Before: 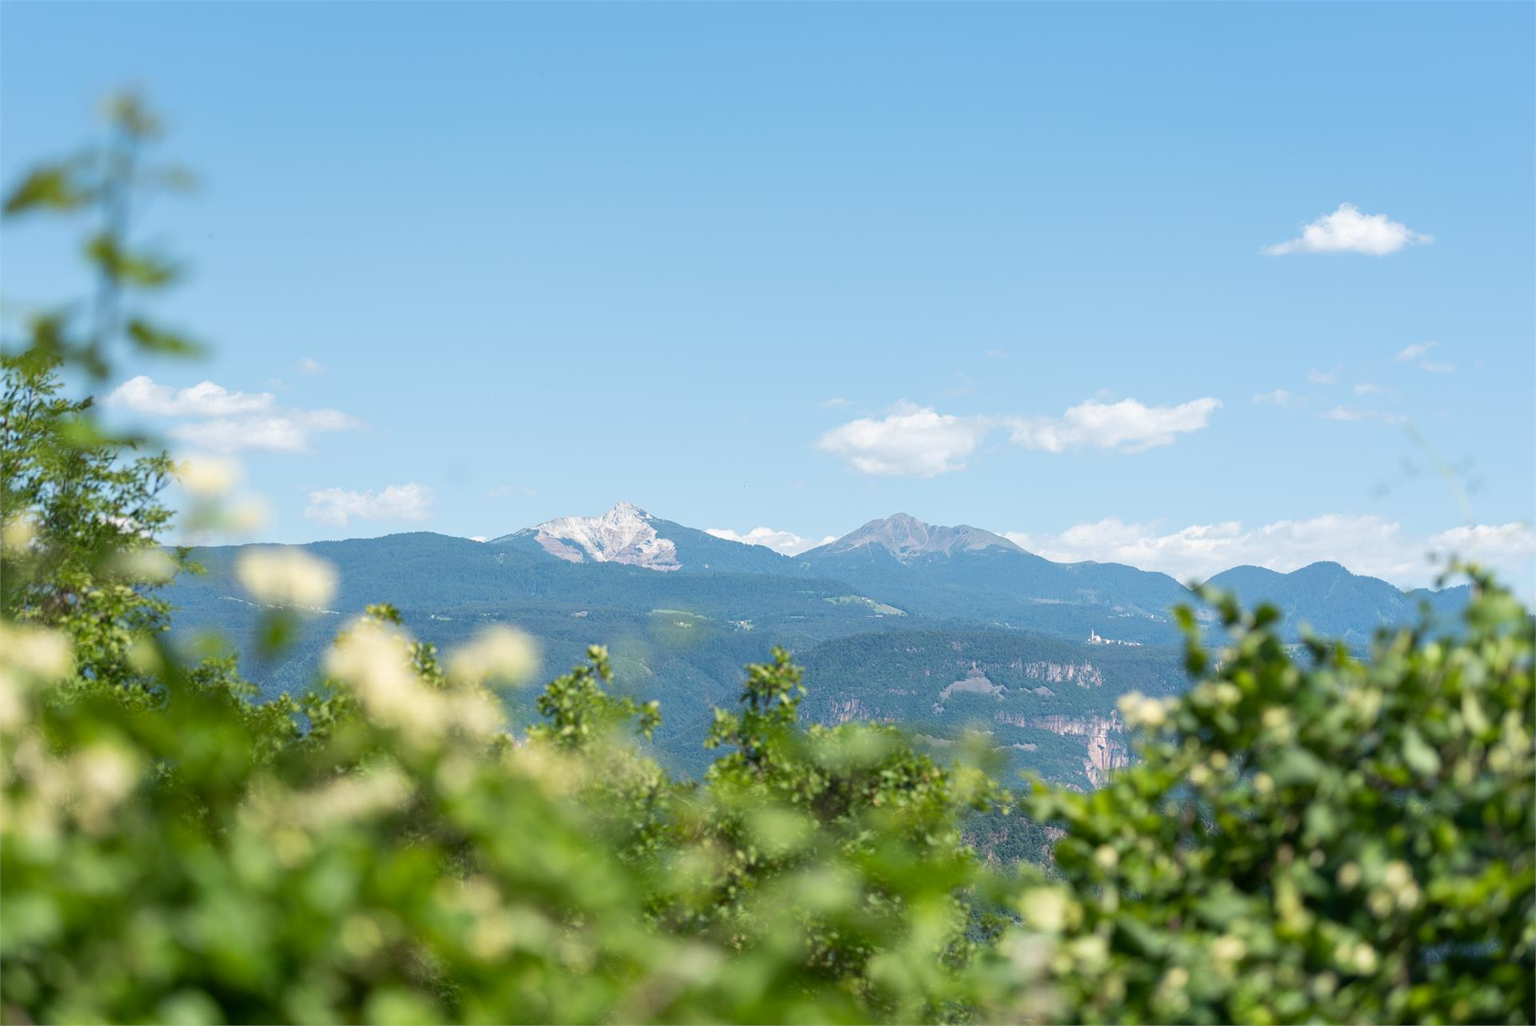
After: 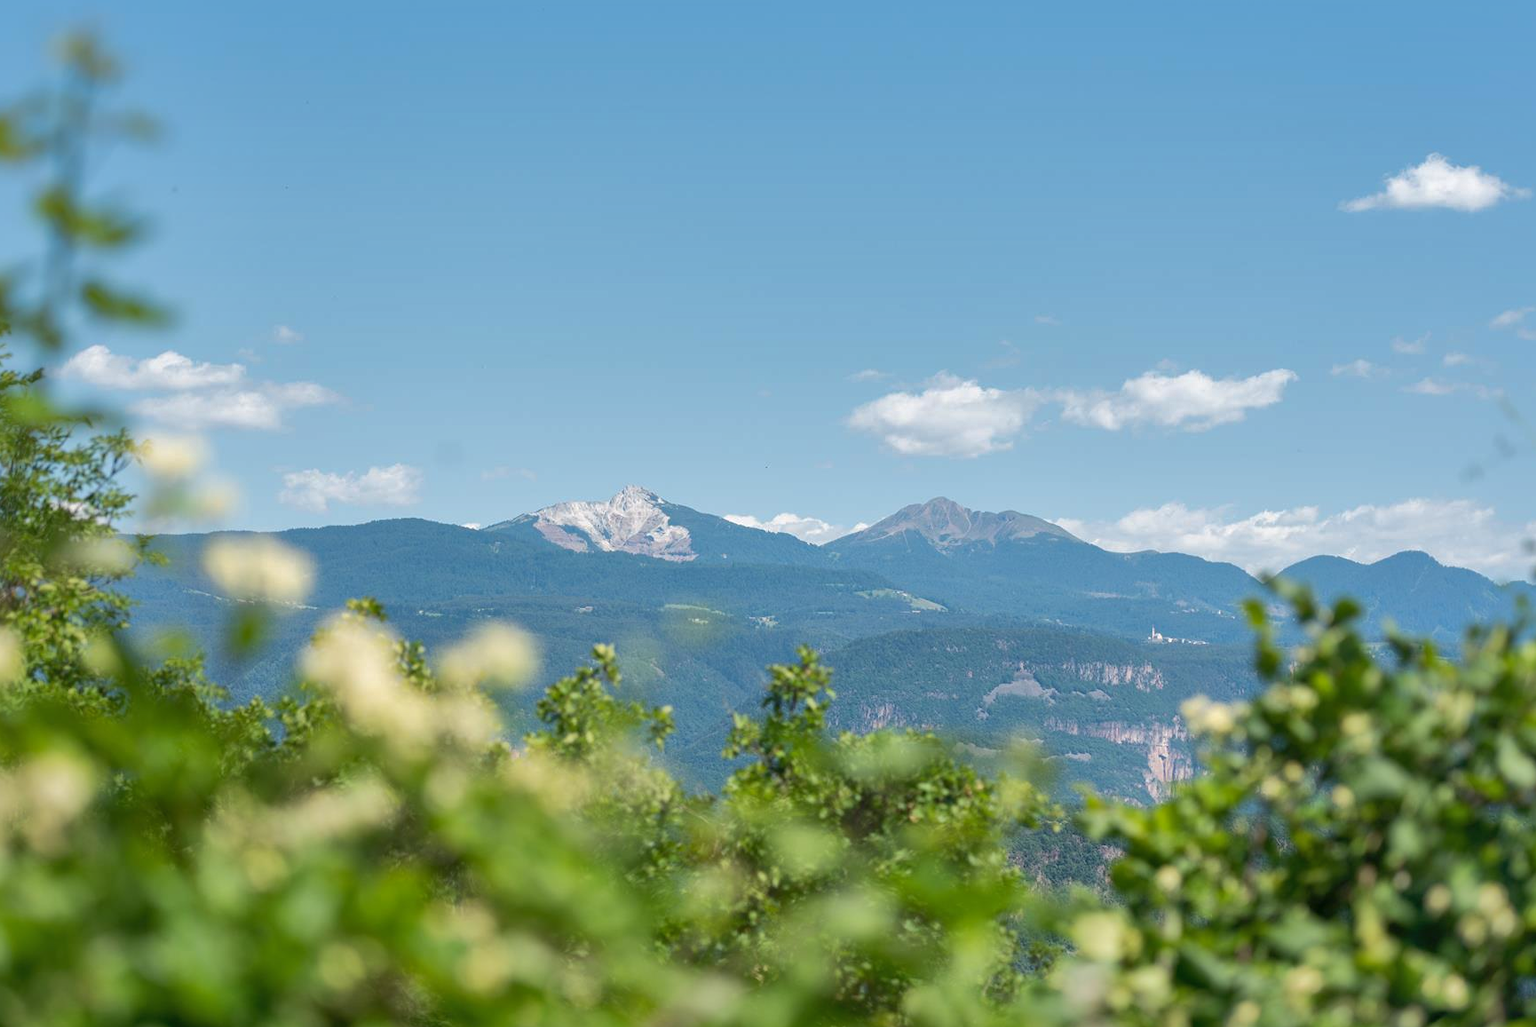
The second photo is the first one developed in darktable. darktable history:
shadows and highlights: highlights -59.76
crop: left 3.521%, top 6.391%, right 6.346%, bottom 3.308%
